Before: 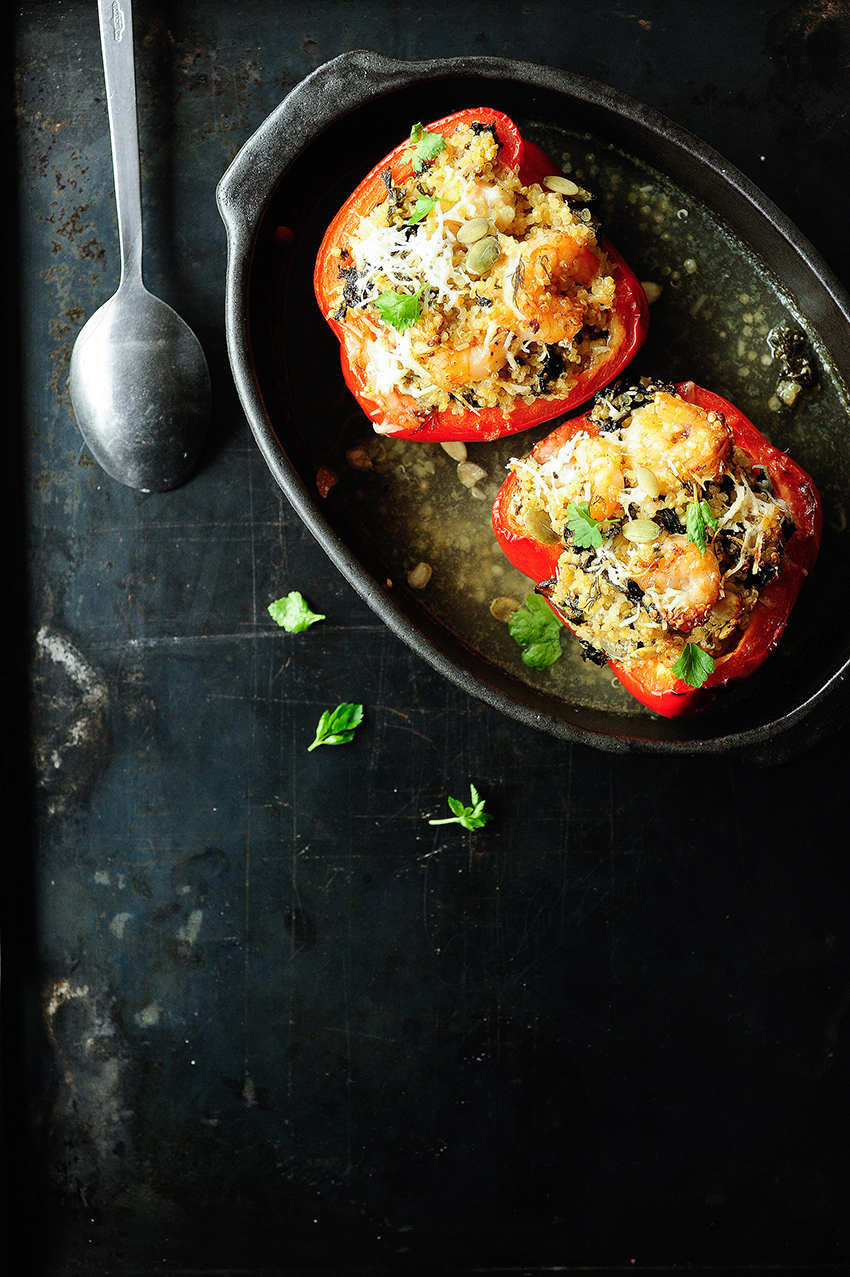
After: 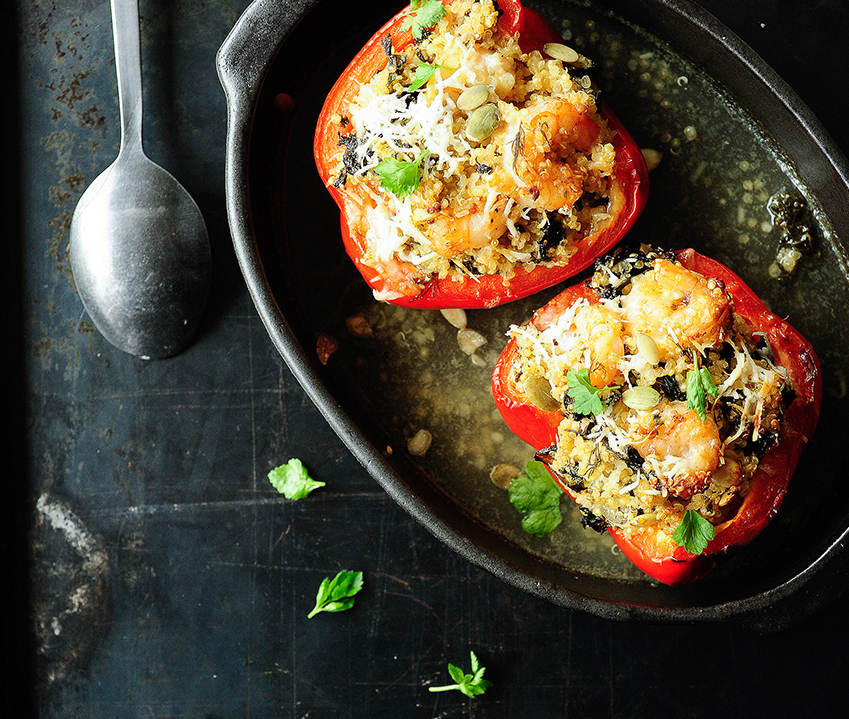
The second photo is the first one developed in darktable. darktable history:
crop and rotate: top 10.433%, bottom 33.217%
